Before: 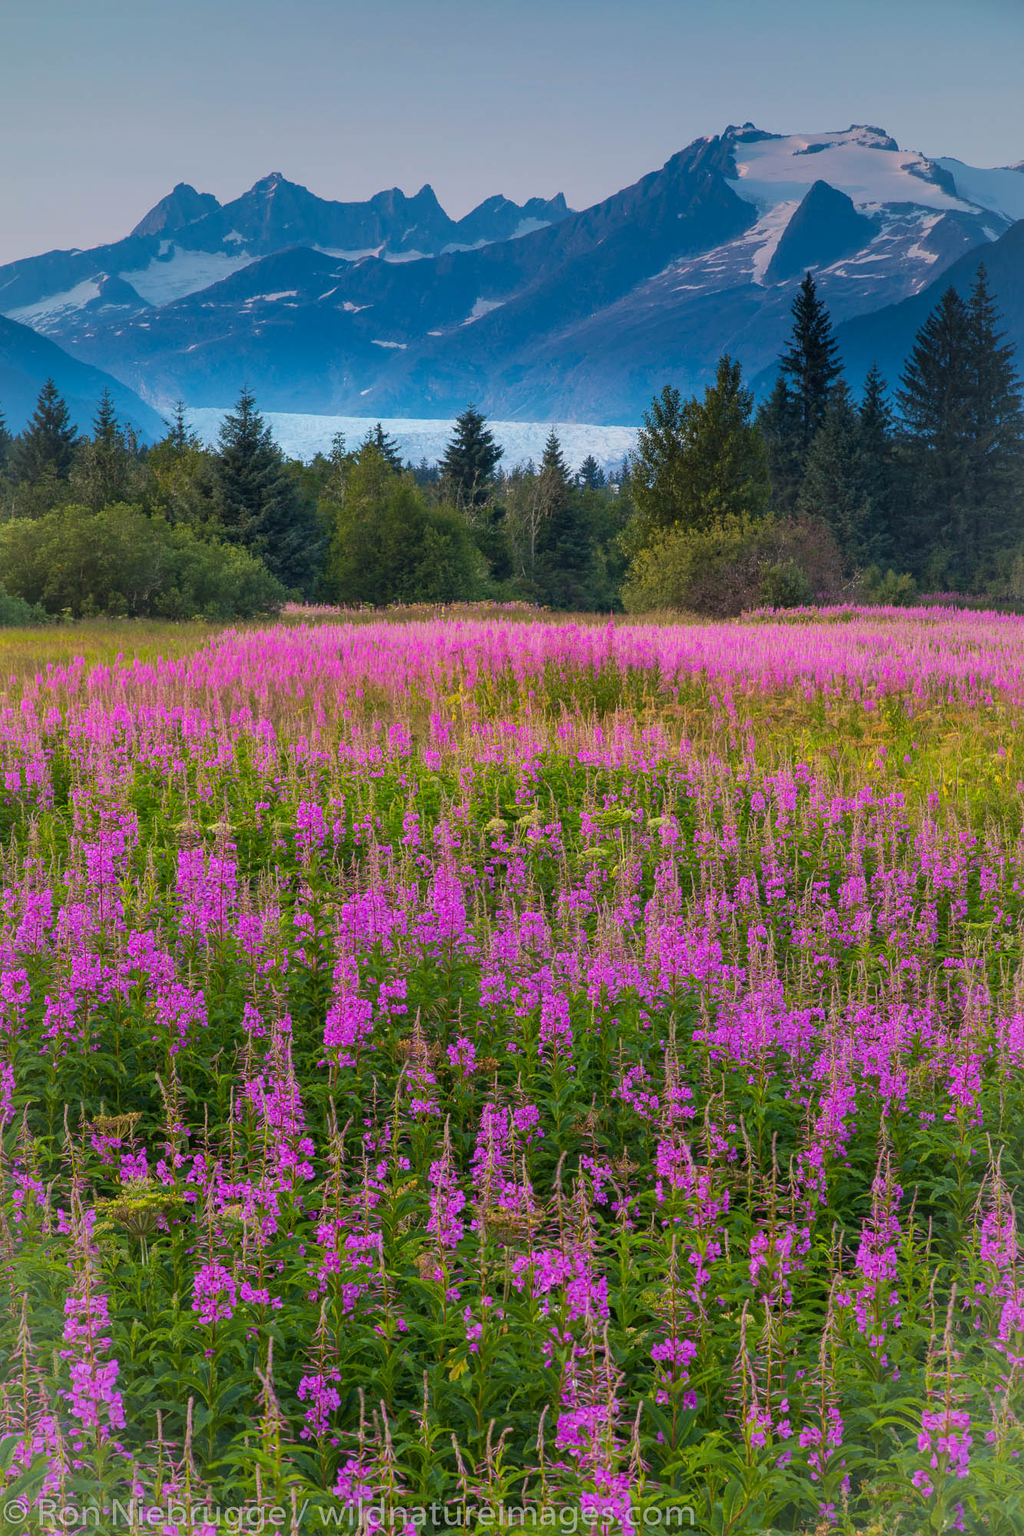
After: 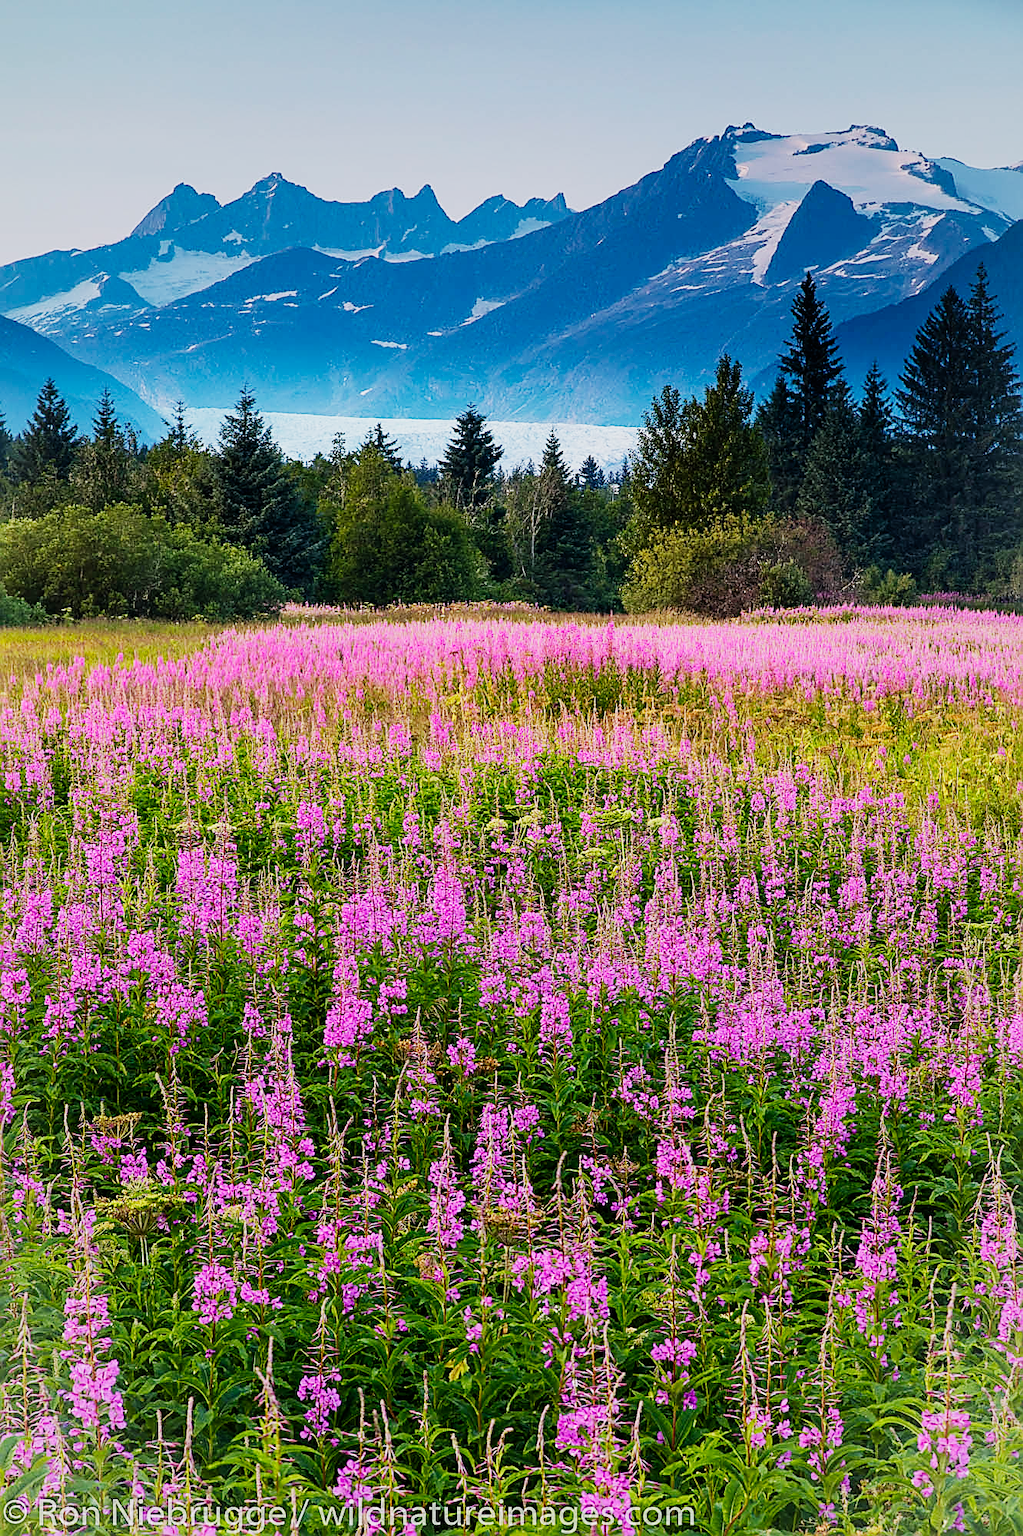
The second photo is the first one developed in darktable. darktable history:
contrast brightness saturation: contrast 0.07
sharpen: amount 1
exposure: black level correction 0.001, exposure 0.5 EV, compensate exposure bias true, compensate highlight preservation false
sigmoid: contrast 1.81, skew -0.21, preserve hue 0%, red attenuation 0.1, red rotation 0.035, green attenuation 0.1, green rotation -0.017, blue attenuation 0.15, blue rotation -0.052, base primaries Rec2020
